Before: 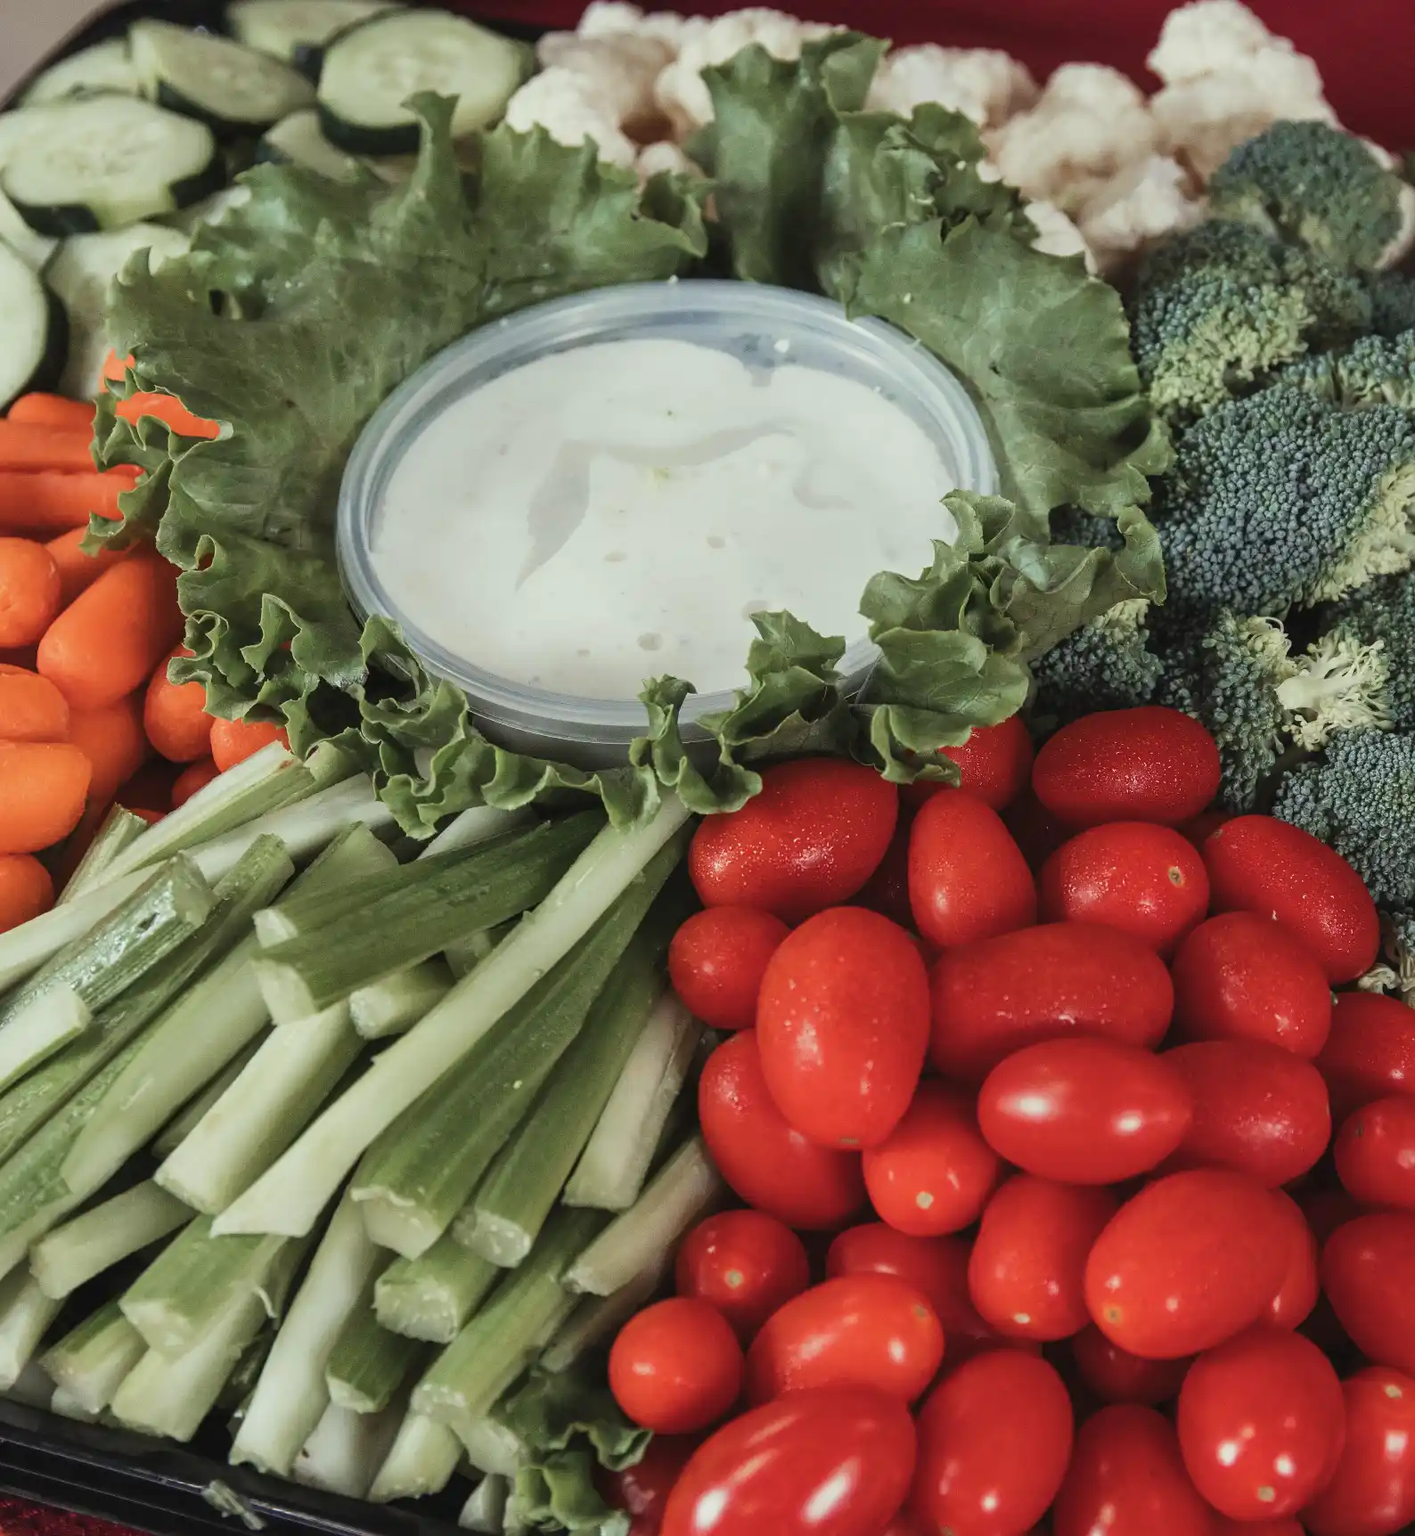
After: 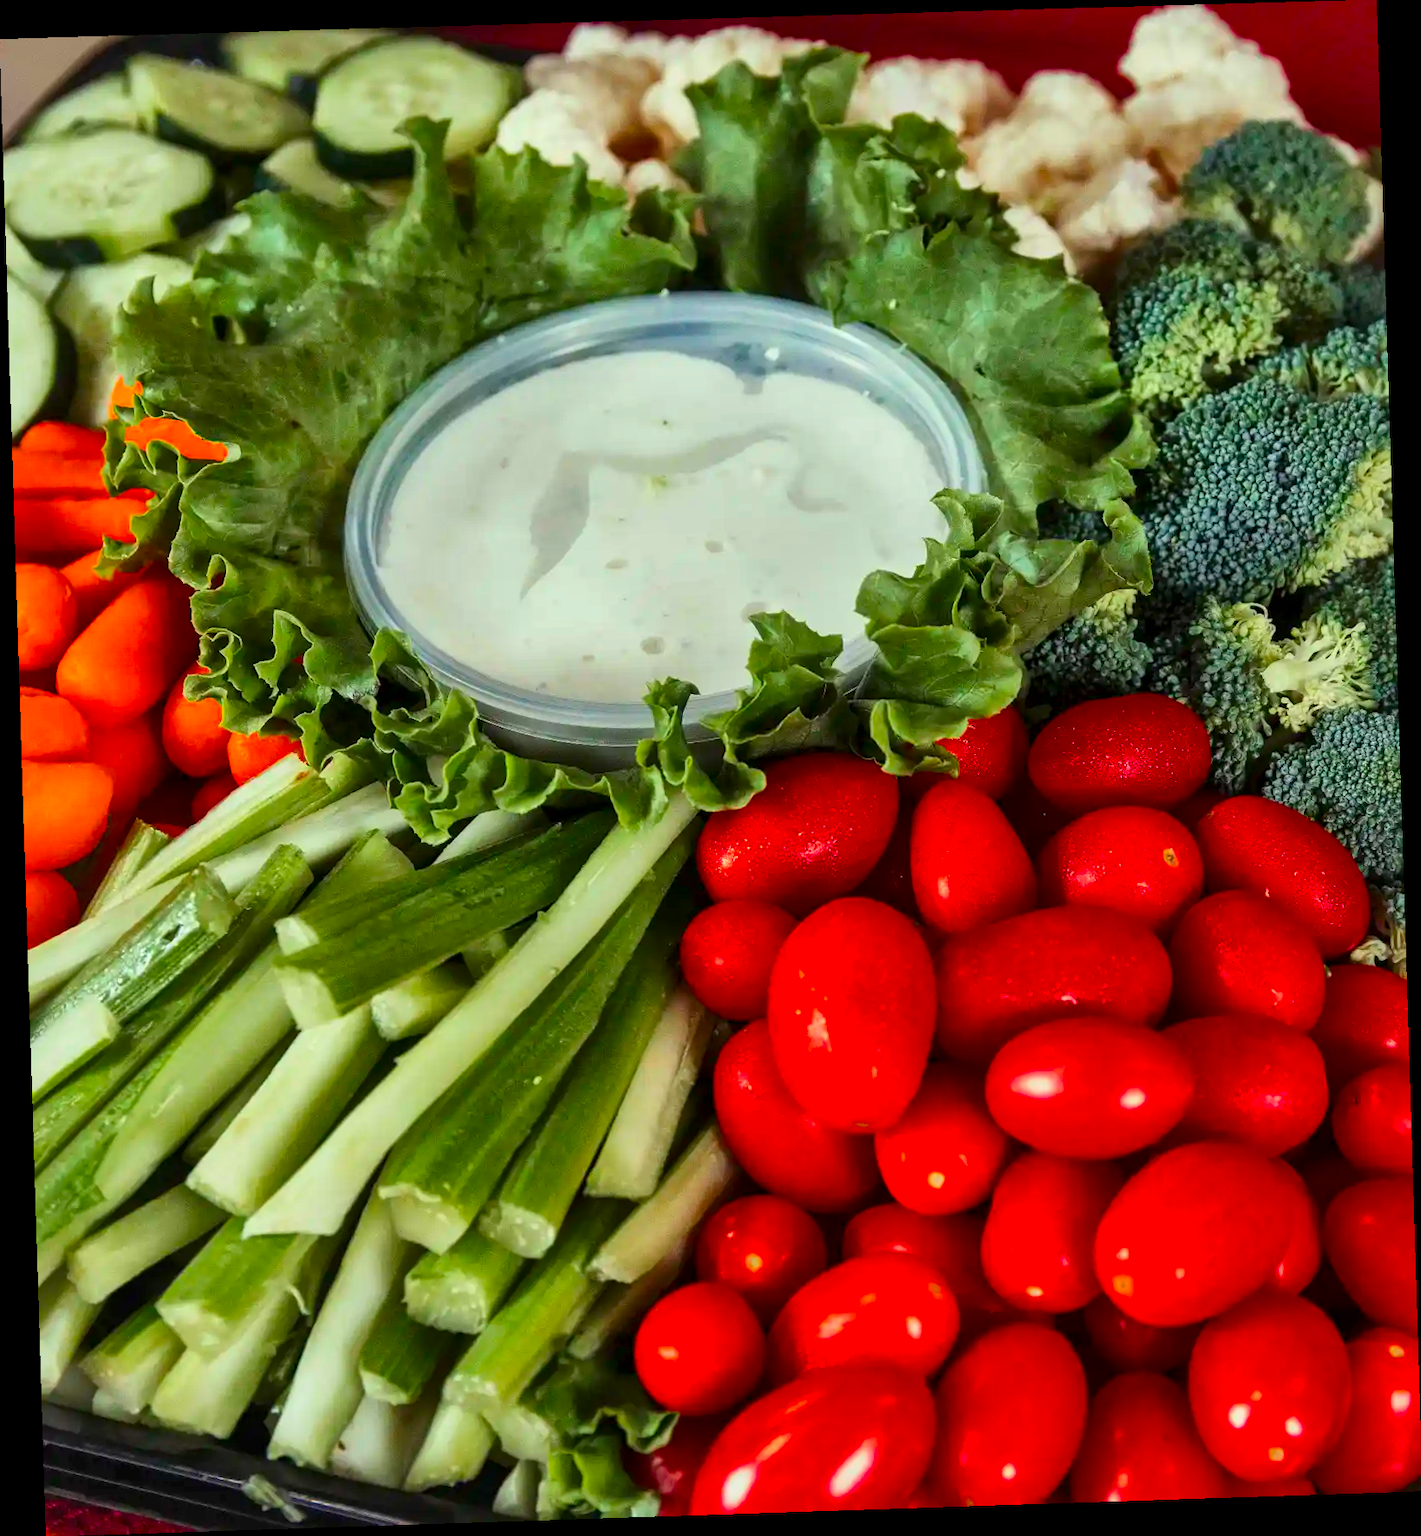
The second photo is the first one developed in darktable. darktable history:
color zones: curves: ch0 [(0, 0.613) (0.01, 0.613) (0.245, 0.448) (0.498, 0.529) (0.642, 0.665) (0.879, 0.777) (0.99, 0.613)]; ch1 [(0, 0) (0.143, 0) (0.286, 0) (0.429, 0) (0.571, 0) (0.714, 0) (0.857, 0)], mix -121.96%
local contrast: mode bilateral grid, contrast 20, coarseness 50, detail 171%, midtone range 0.2
color balance rgb: linear chroma grading › global chroma 15%, perceptual saturation grading › global saturation 30%
rotate and perspective: rotation -1.77°, lens shift (horizontal) 0.004, automatic cropping off
